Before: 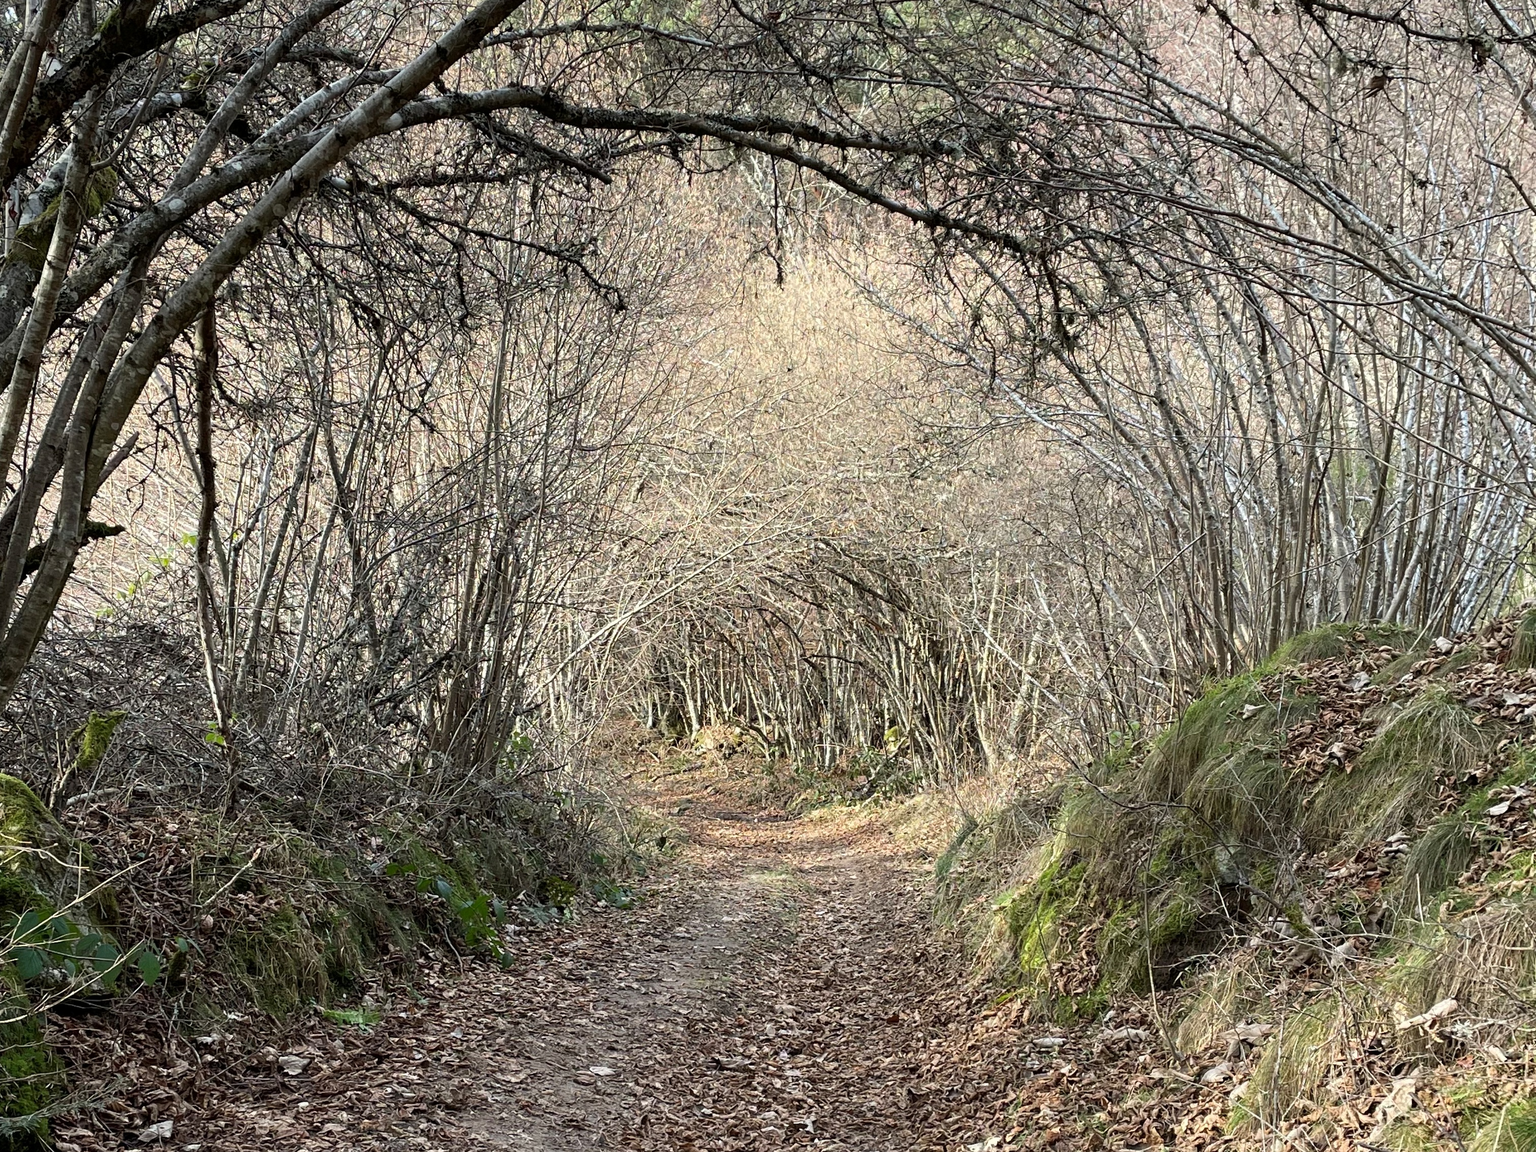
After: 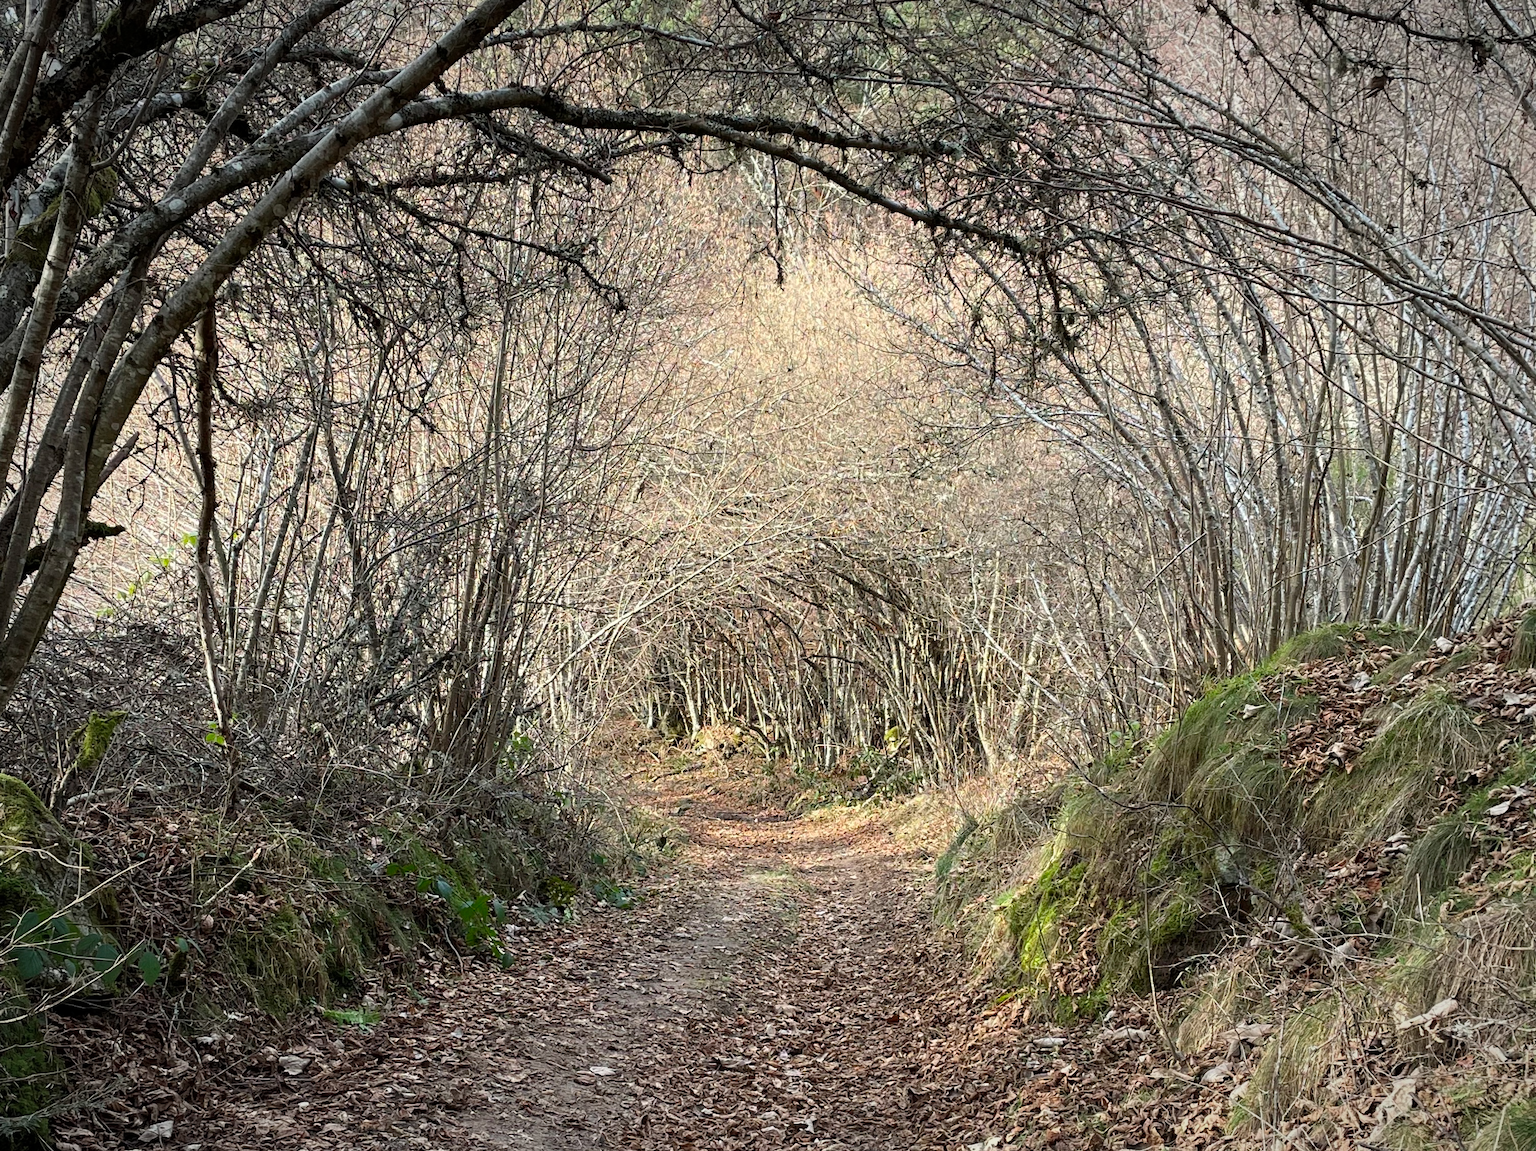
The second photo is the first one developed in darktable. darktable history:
vignetting: brightness -0.417, saturation -0.306, automatic ratio true
